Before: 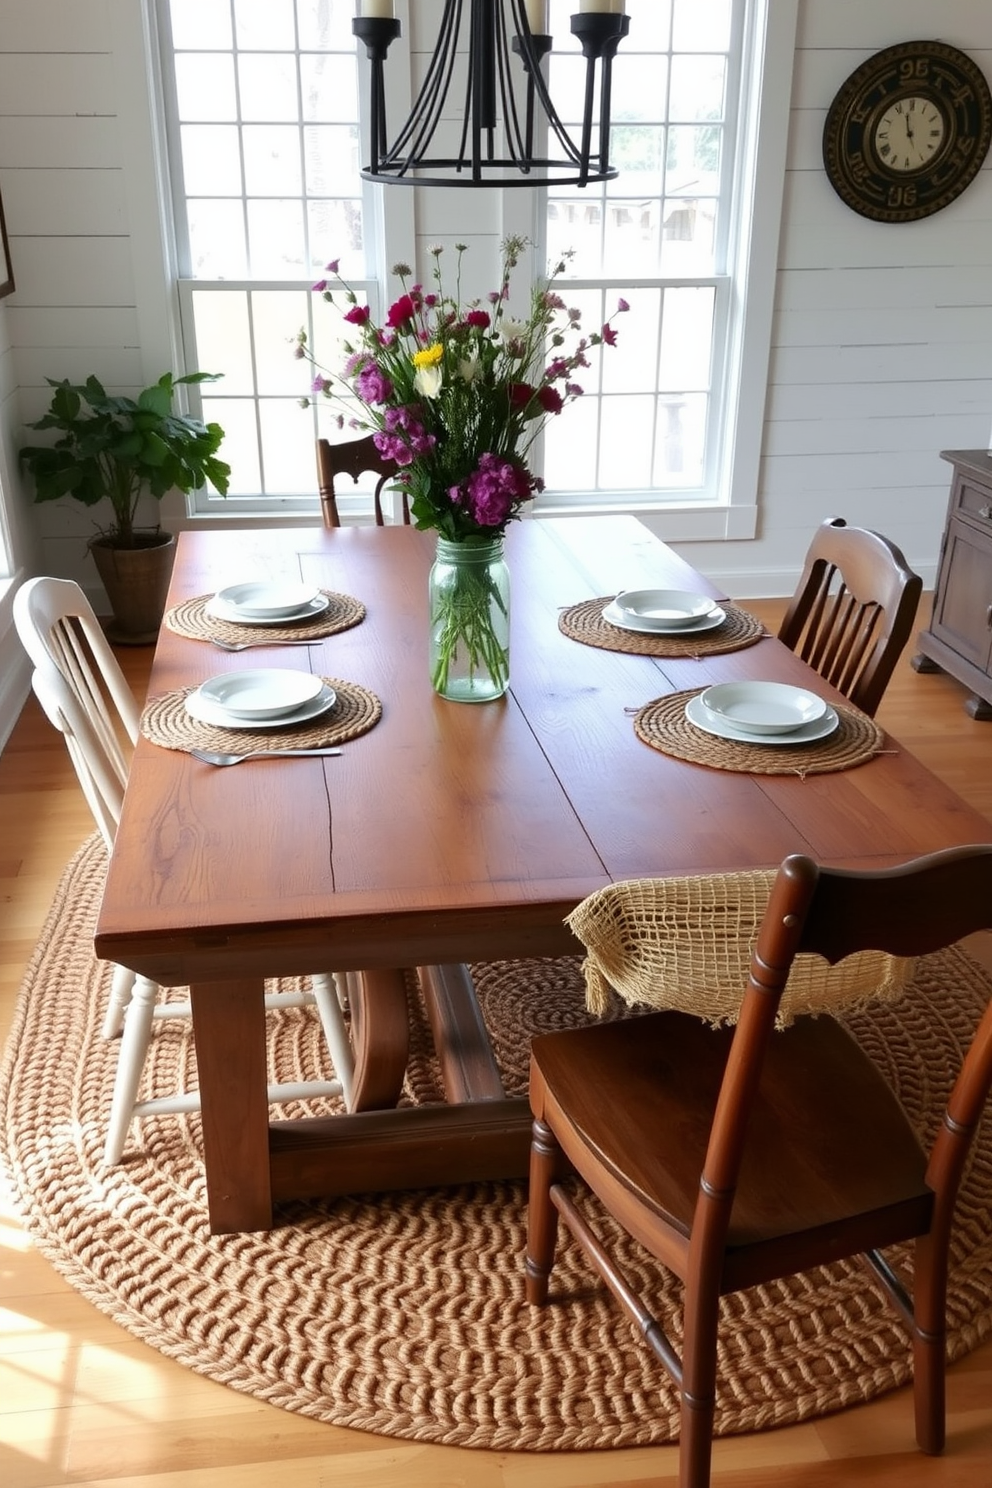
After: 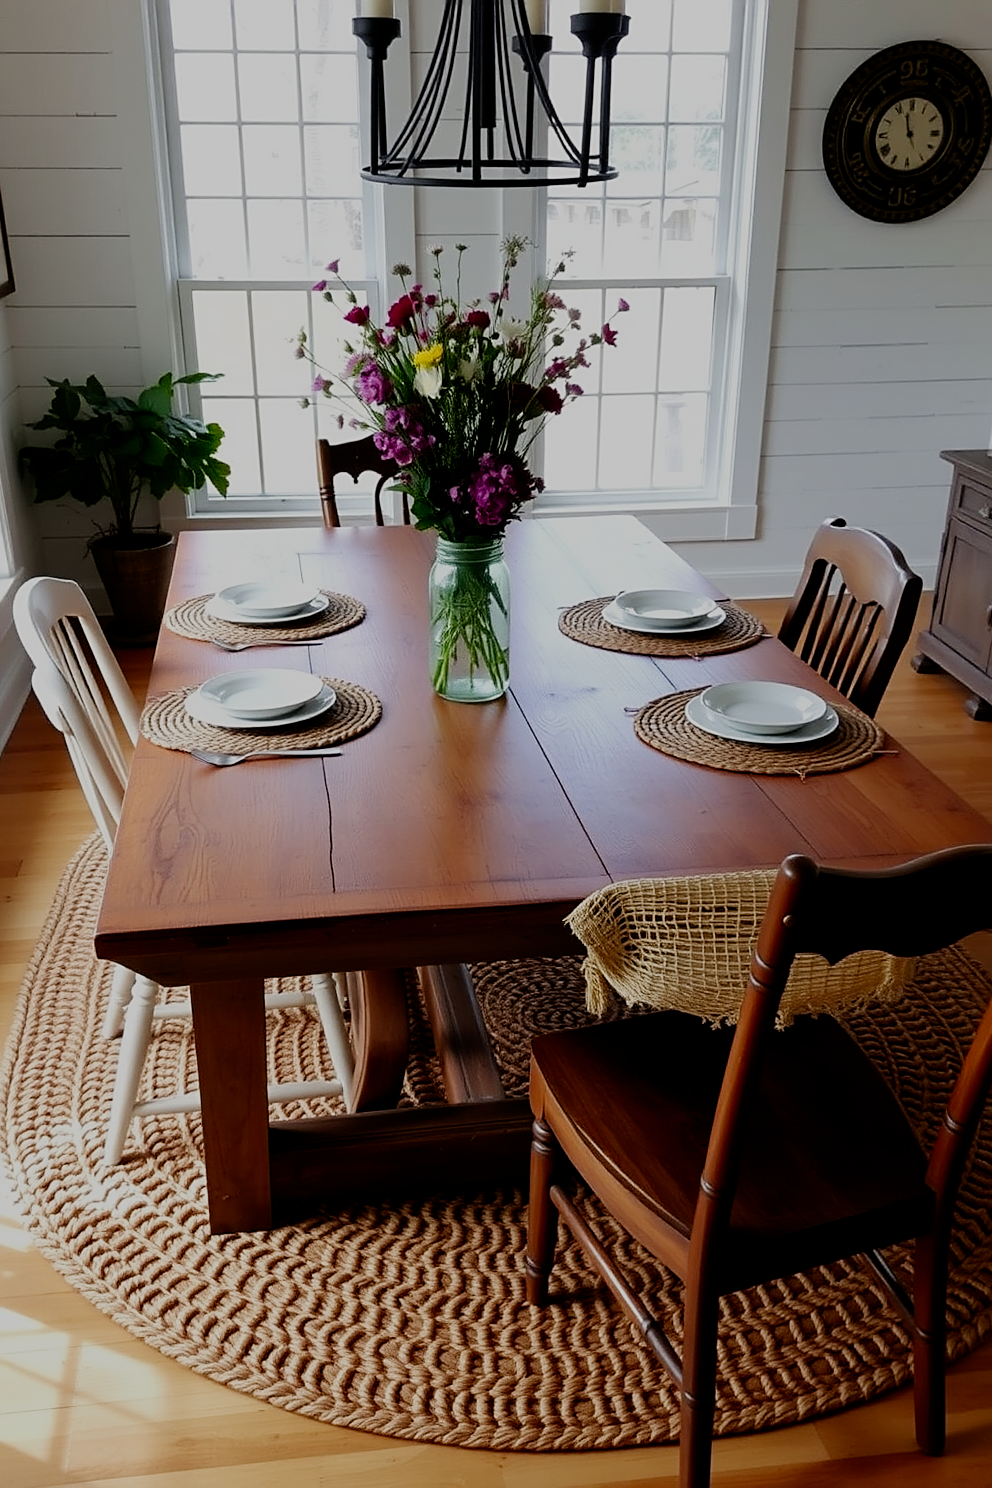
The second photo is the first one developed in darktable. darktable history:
filmic rgb: middle gray luminance 29%, black relative exposure -10.3 EV, white relative exposure 5.5 EV, threshold 6 EV, target black luminance 0%, hardness 3.95, latitude 2.04%, contrast 1.132, highlights saturation mix 5%, shadows ↔ highlights balance 15.11%, preserve chrominance no, color science v3 (2019), use custom middle-gray values true, iterations of high-quality reconstruction 0, enable highlight reconstruction true
sharpen: on, module defaults
